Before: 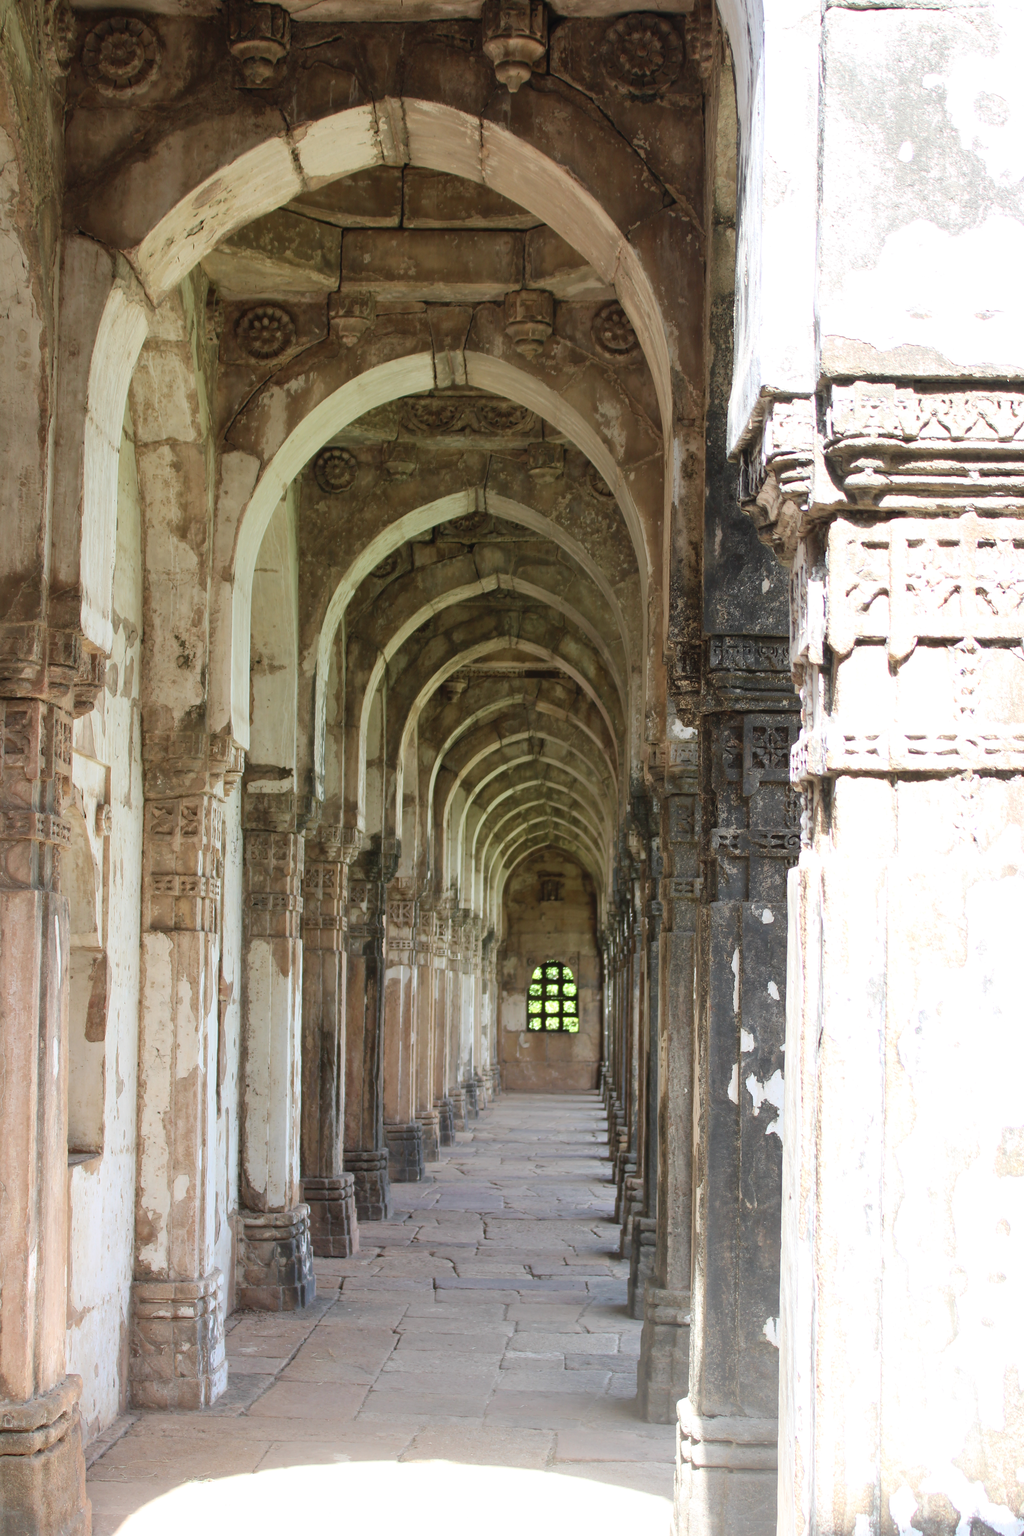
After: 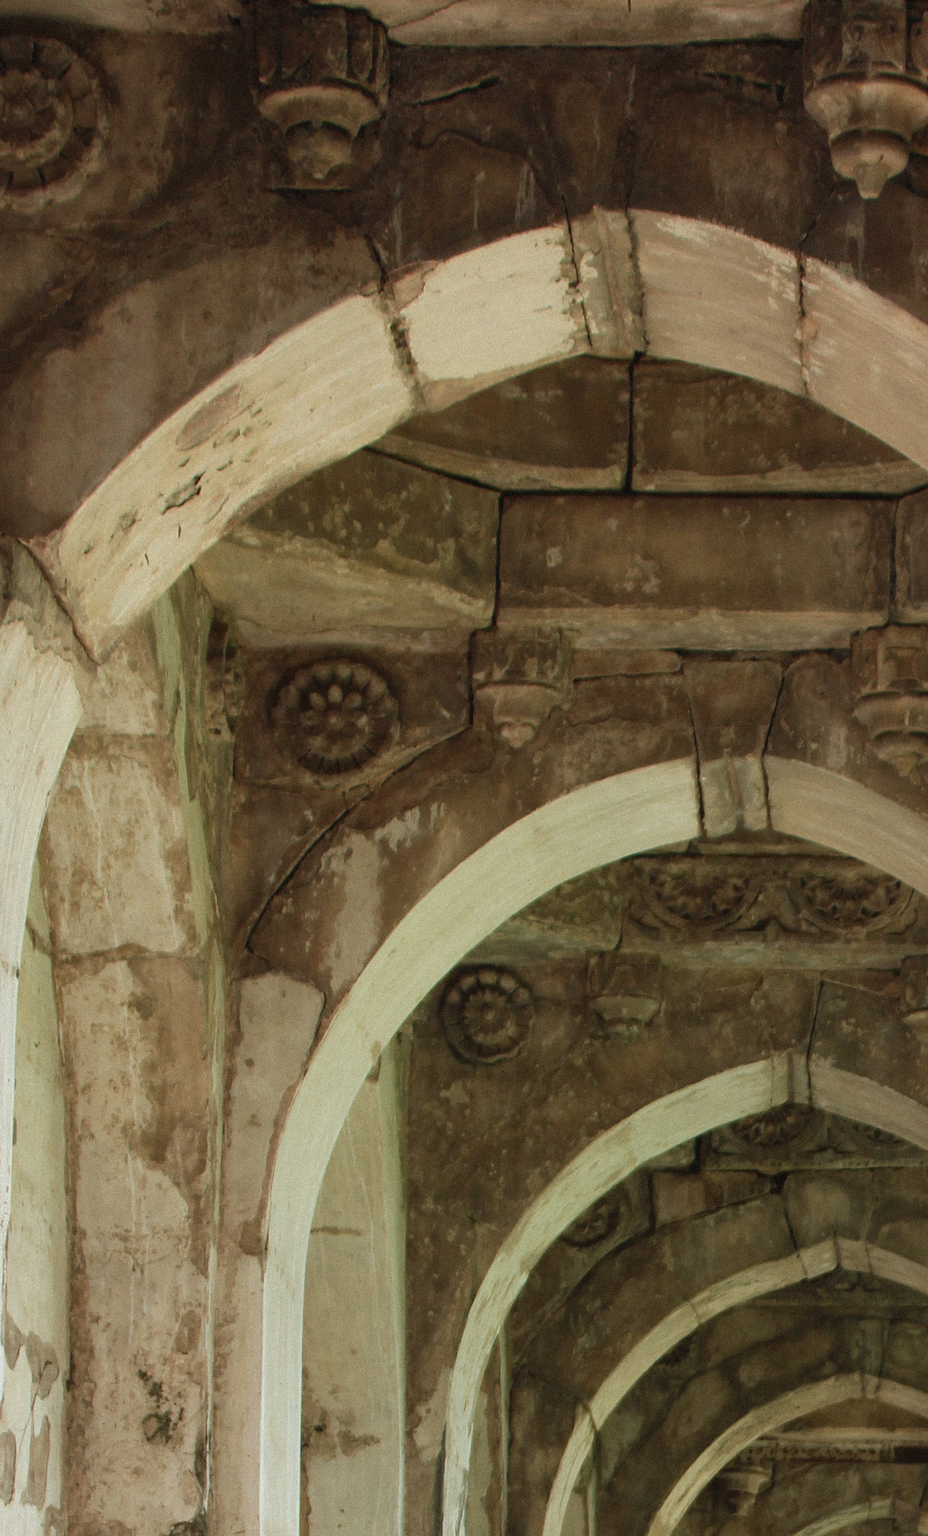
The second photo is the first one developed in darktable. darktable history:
crop and rotate: left 10.817%, top 0.062%, right 47.194%, bottom 53.626%
grain: mid-tones bias 0%
